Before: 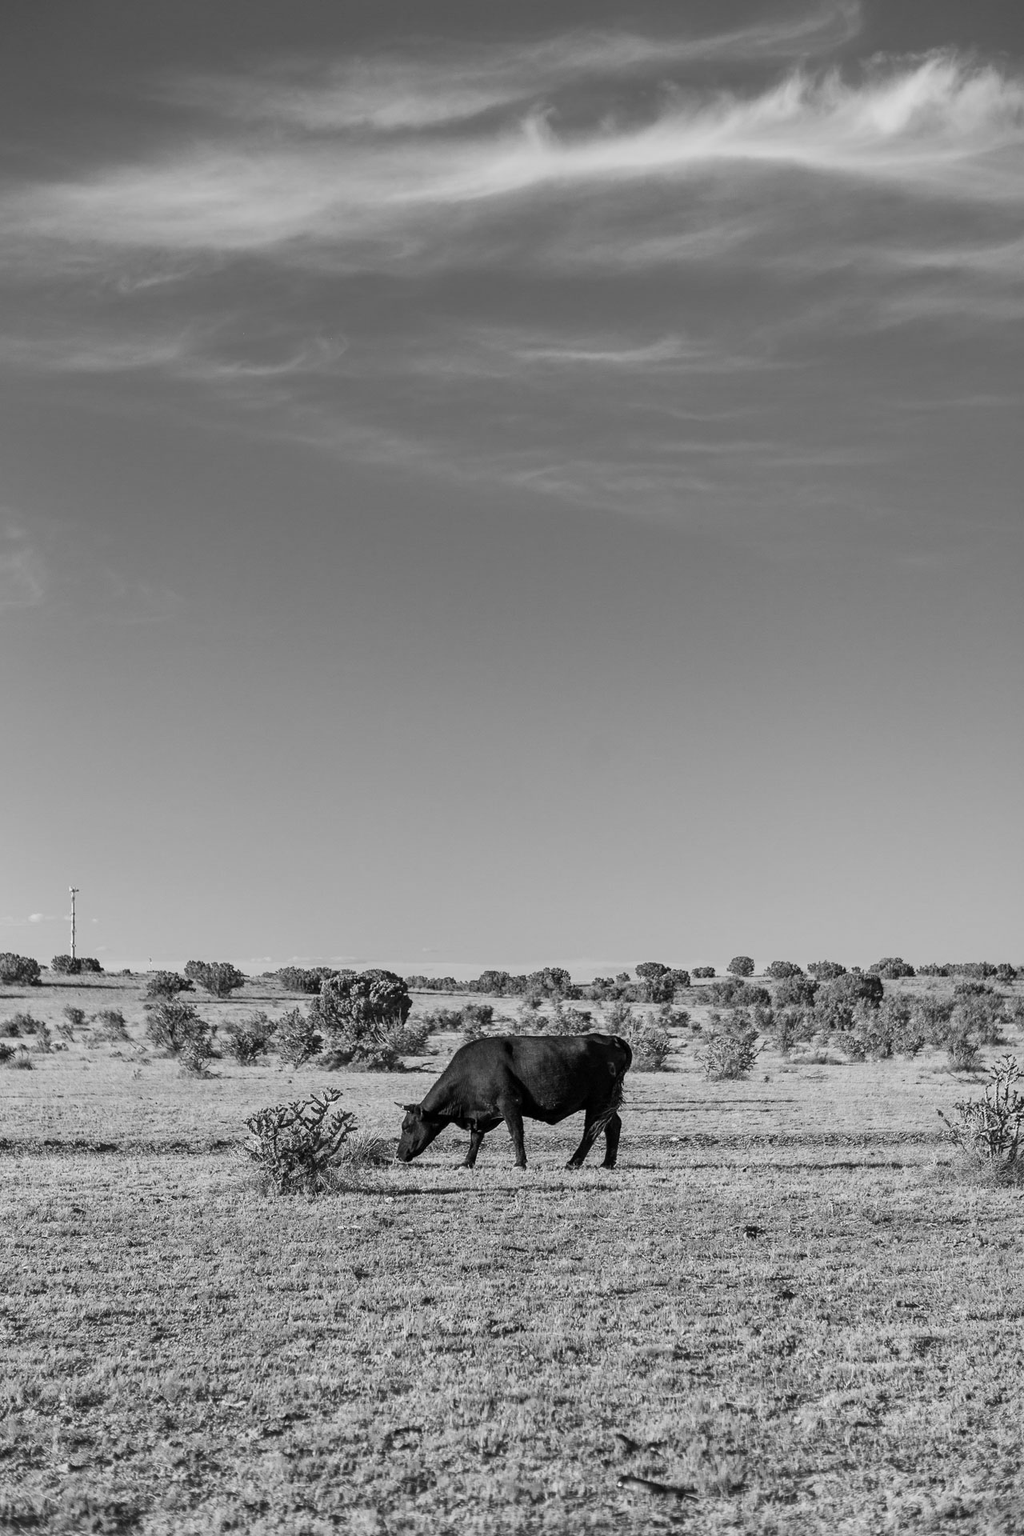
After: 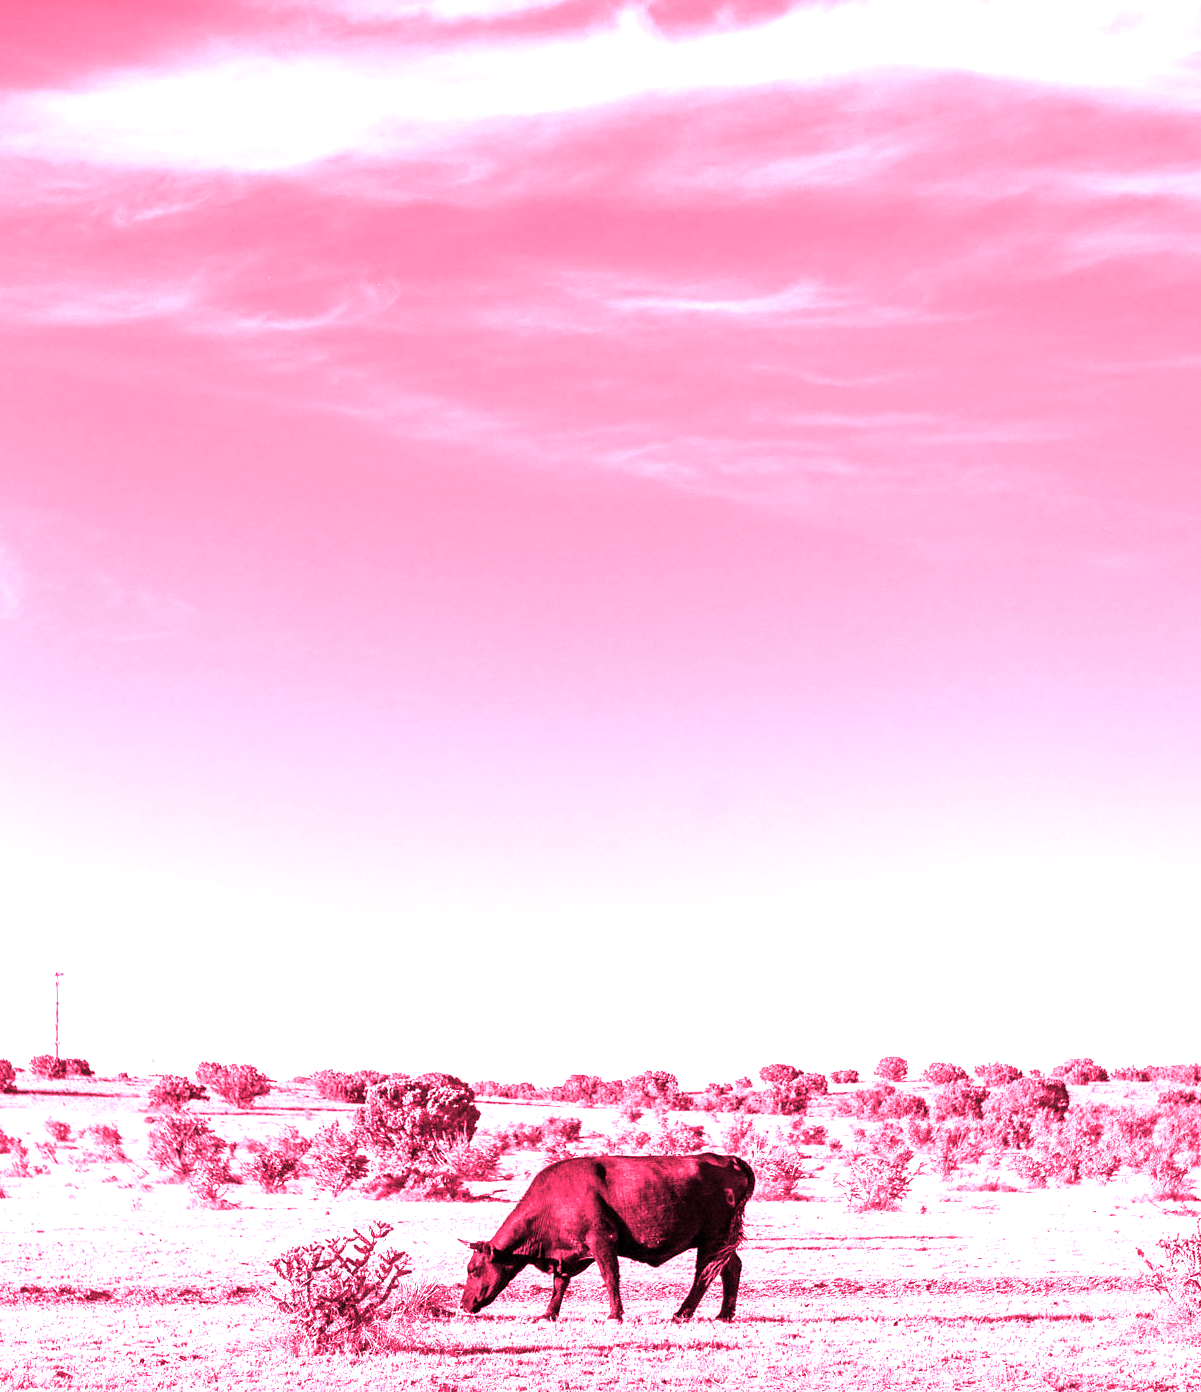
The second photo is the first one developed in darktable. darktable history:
white balance: red 4.26, blue 1.802
crop: left 2.737%, top 7.287%, right 3.421%, bottom 20.179%
levels: levels [0, 0.499, 1]
velvia: on, module defaults
